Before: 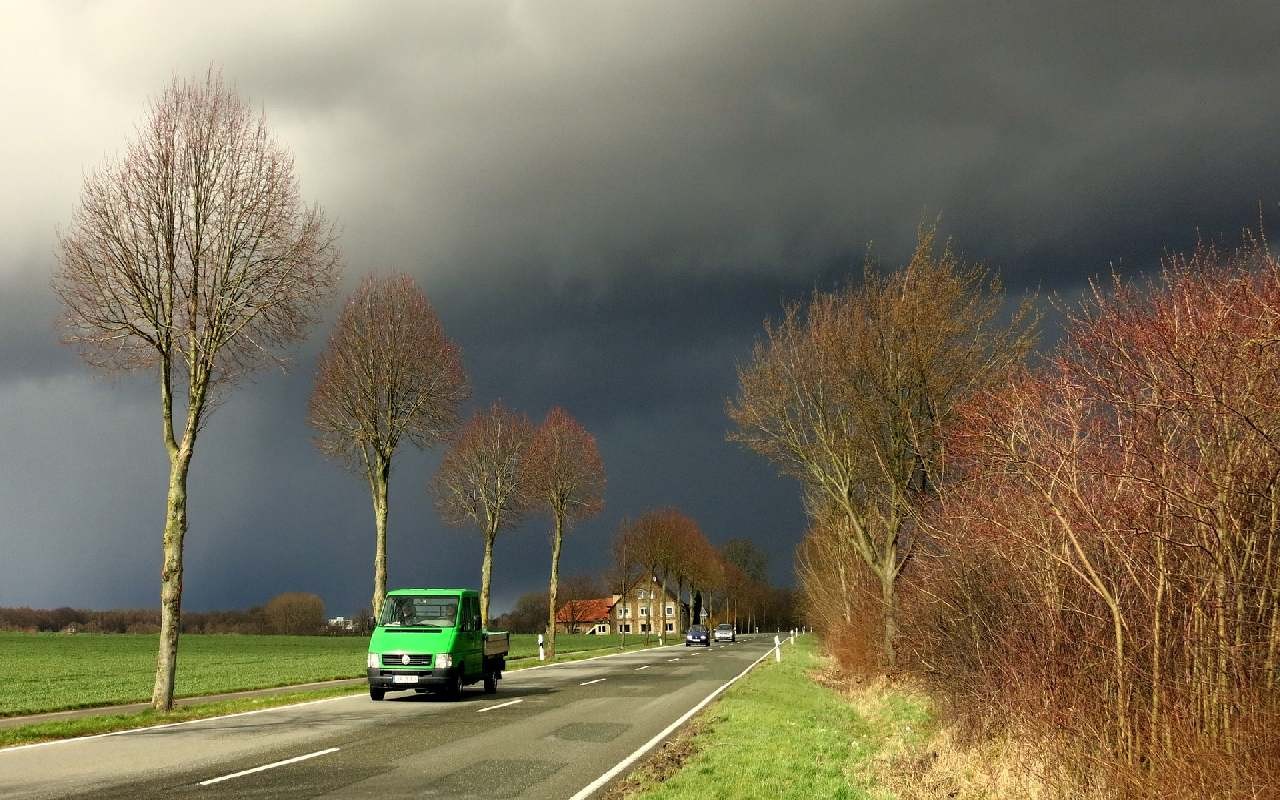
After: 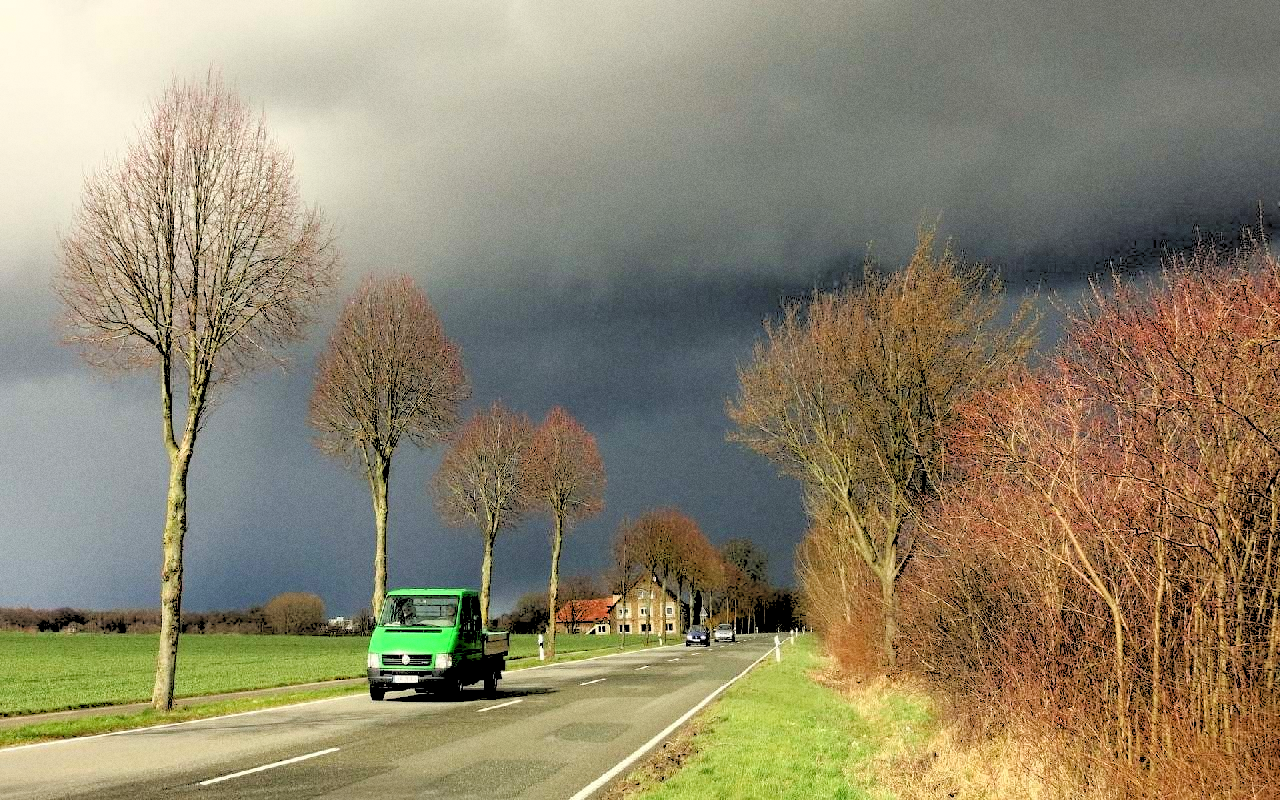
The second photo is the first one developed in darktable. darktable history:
rgb levels: levels [[0.027, 0.429, 0.996], [0, 0.5, 1], [0, 0.5, 1]]
grain: coarseness 3.21 ISO
